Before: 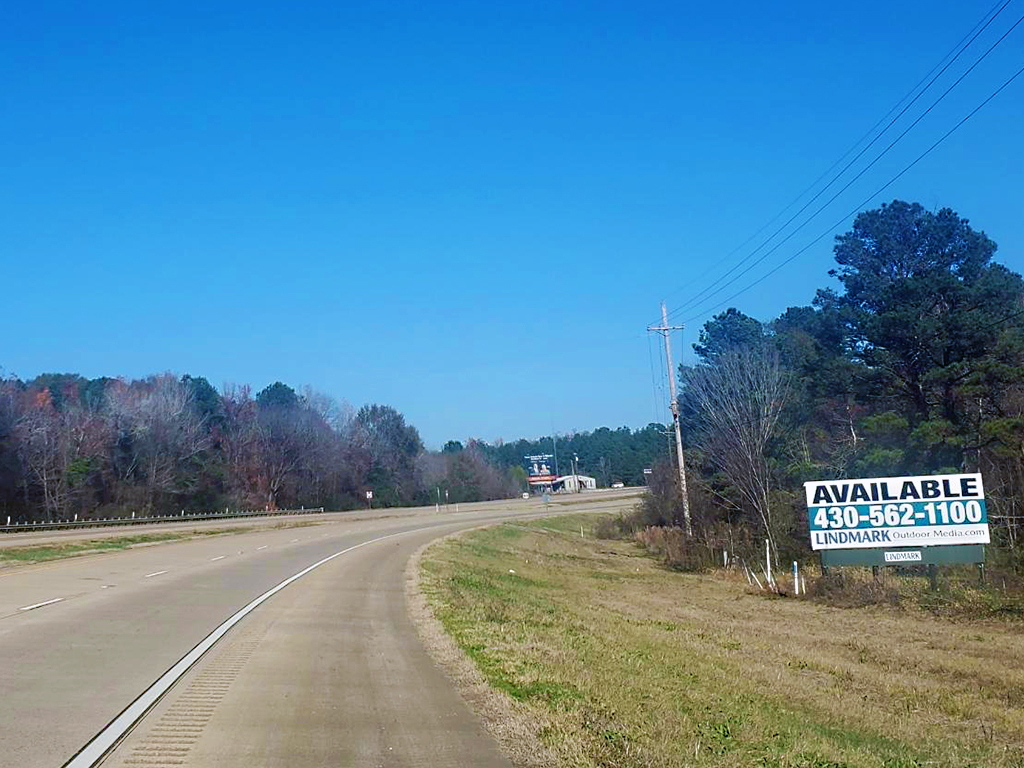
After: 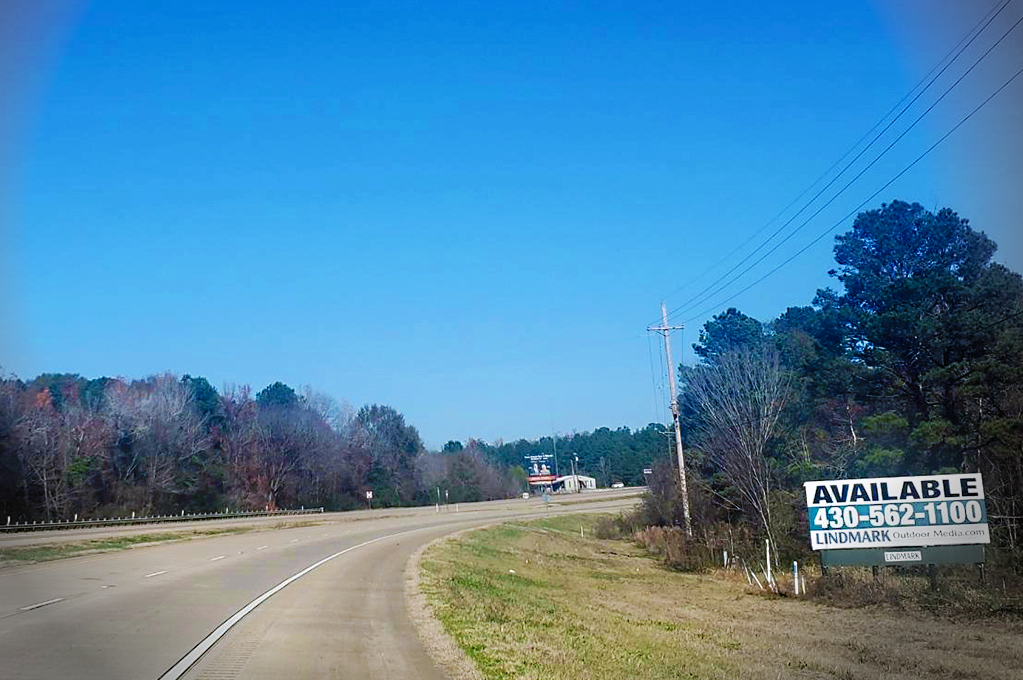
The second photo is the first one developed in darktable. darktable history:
tone curve: curves: ch0 [(0, 0) (0.037, 0.025) (0.131, 0.093) (0.275, 0.256) (0.497, 0.51) (0.617, 0.643) (0.704, 0.732) (0.813, 0.832) (0.911, 0.925) (0.997, 0.995)]; ch1 [(0, 0) (0.301, 0.3) (0.444, 0.45) (0.493, 0.495) (0.507, 0.503) (0.534, 0.533) (0.582, 0.58) (0.658, 0.693) (0.746, 0.77) (1, 1)]; ch2 [(0, 0) (0.246, 0.233) (0.36, 0.352) (0.415, 0.418) (0.476, 0.492) (0.502, 0.504) (0.525, 0.518) (0.539, 0.544) (0.586, 0.602) (0.634, 0.651) (0.706, 0.727) (0.853, 0.852) (1, 0.951)], preserve colors none
crop and rotate: top 0%, bottom 11.364%
vignetting: fall-off start 87.85%, fall-off radius 24.92%, brightness -0.575, center (-0.063, -0.311)
